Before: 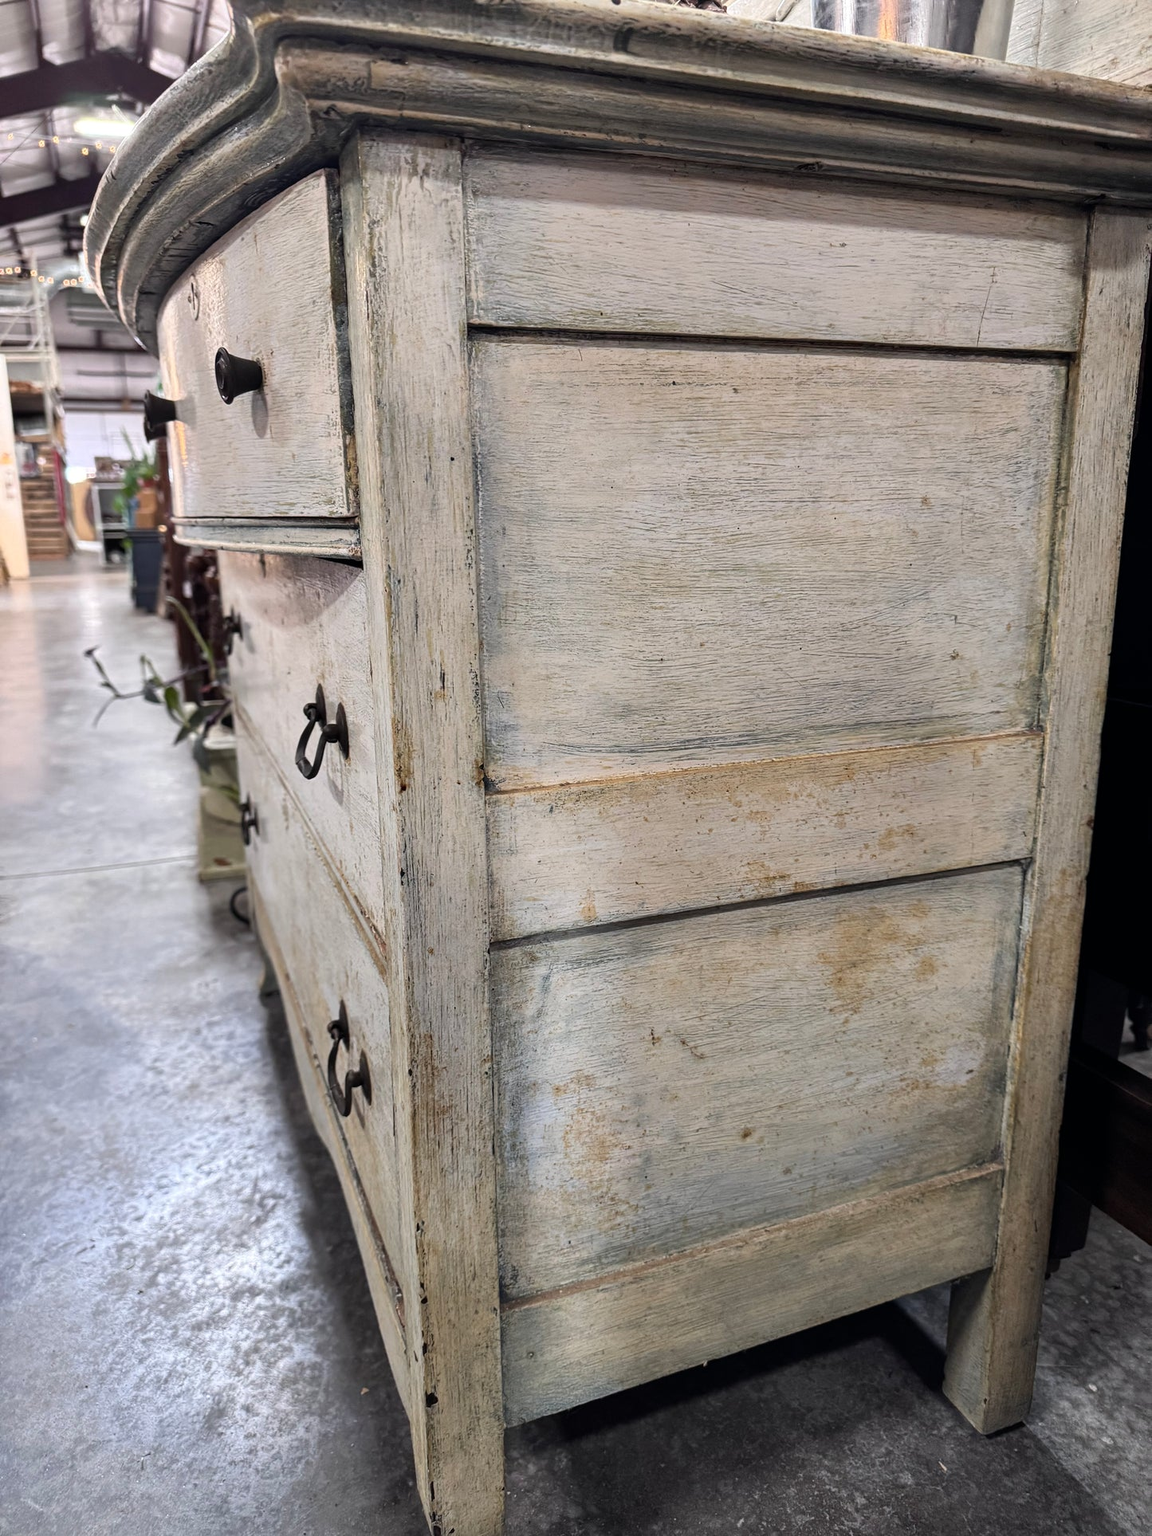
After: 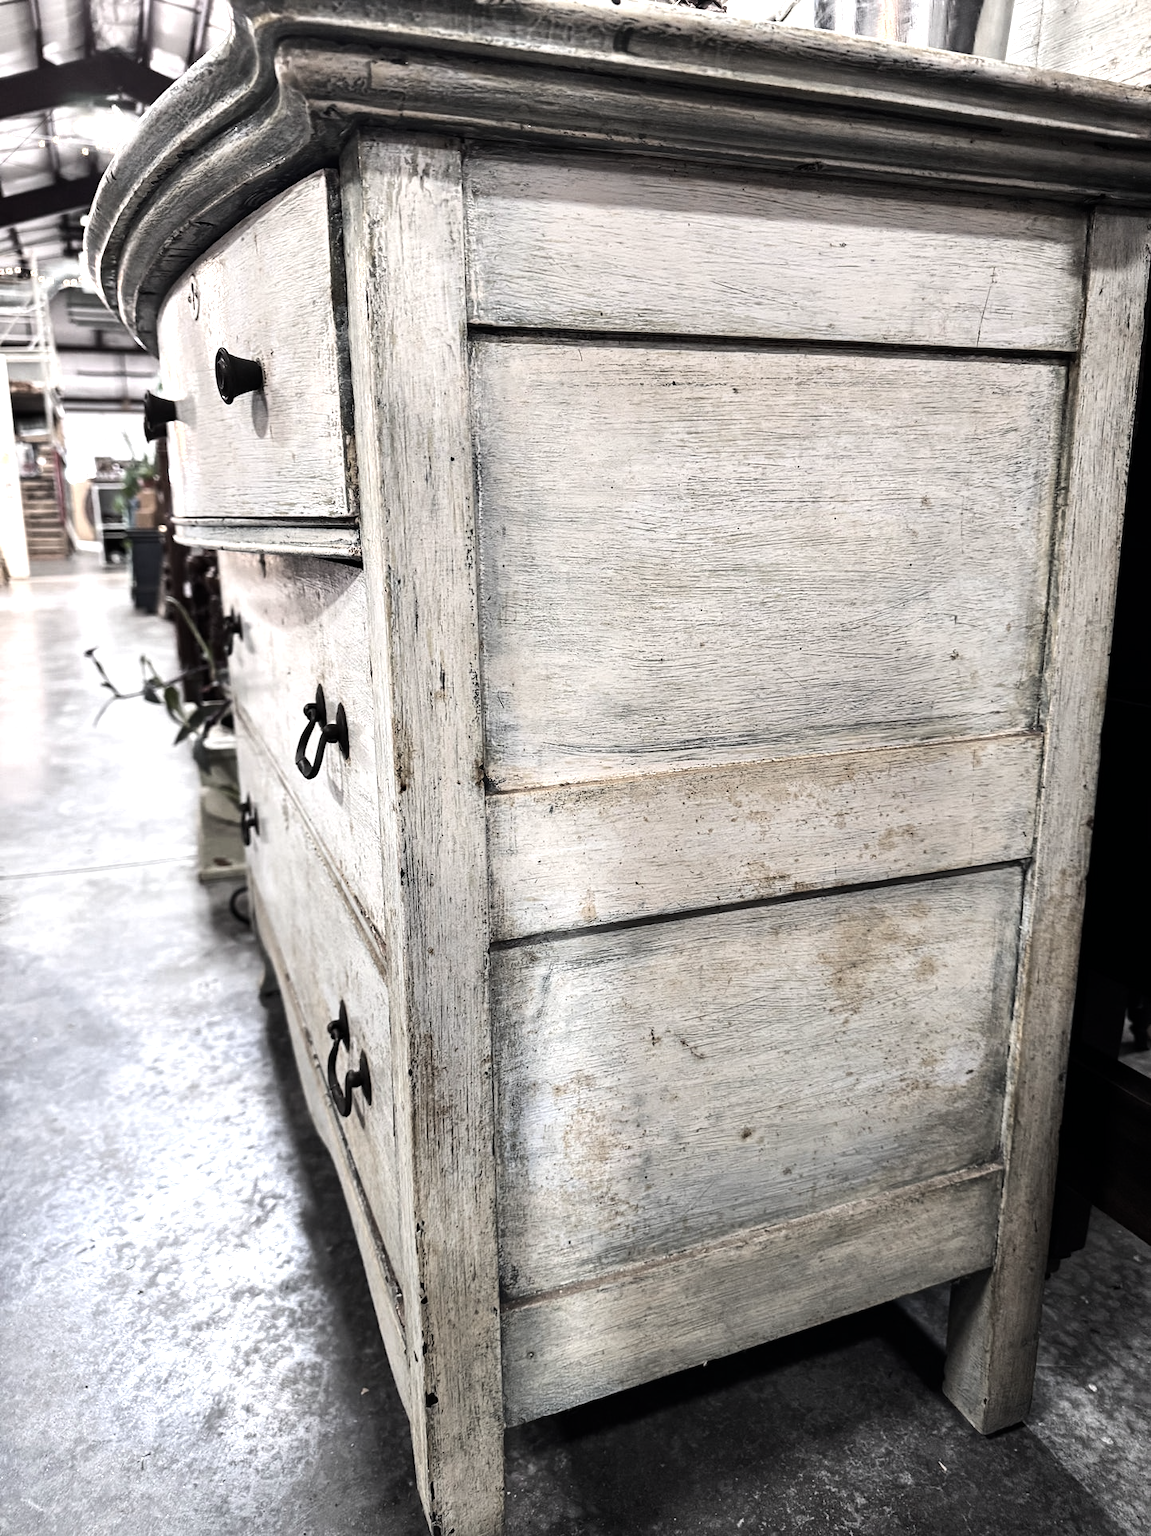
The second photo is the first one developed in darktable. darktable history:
tone equalizer: -8 EV -0.75 EV, -7 EV -0.7 EV, -6 EV -0.6 EV, -5 EV -0.4 EV, -3 EV 0.4 EV, -2 EV 0.6 EV, -1 EV 0.7 EV, +0 EV 0.75 EV, edges refinement/feathering 500, mask exposure compensation -1.57 EV, preserve details no
color balance rgb: shadows lift › luminance -10%, highlights gain › luminance 10%, saturation formula JzAzBz (2021)
color correction: saturation 0.5
